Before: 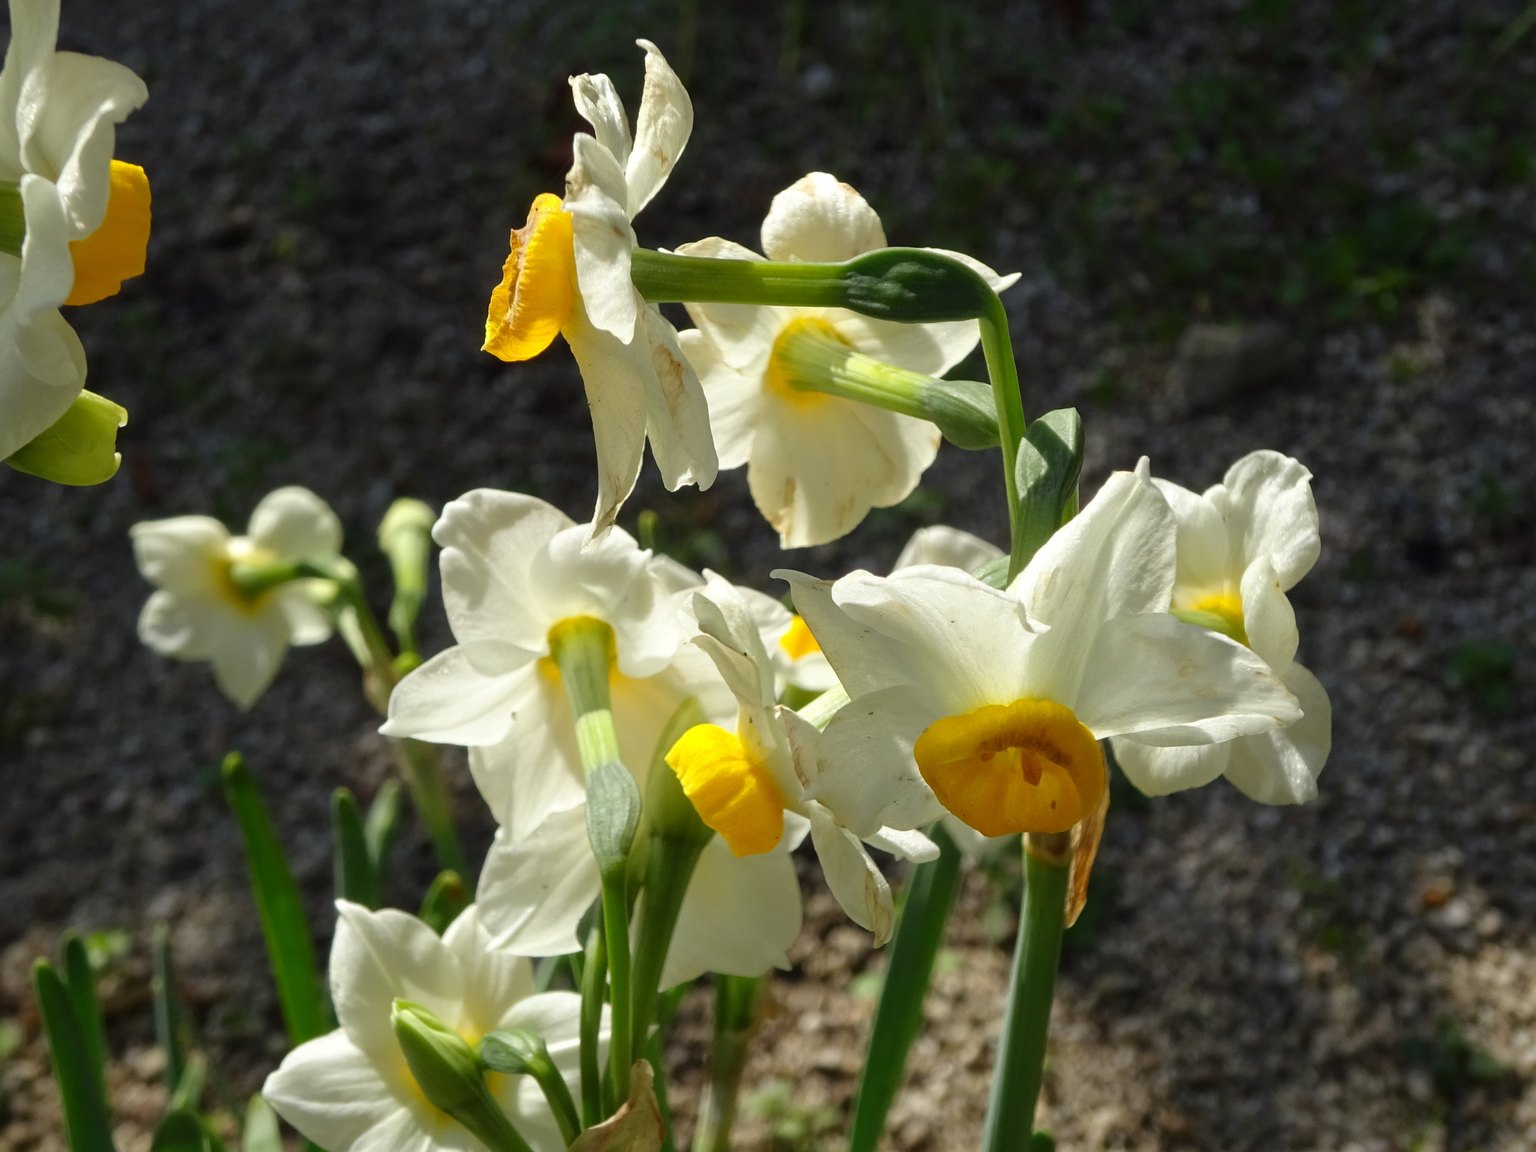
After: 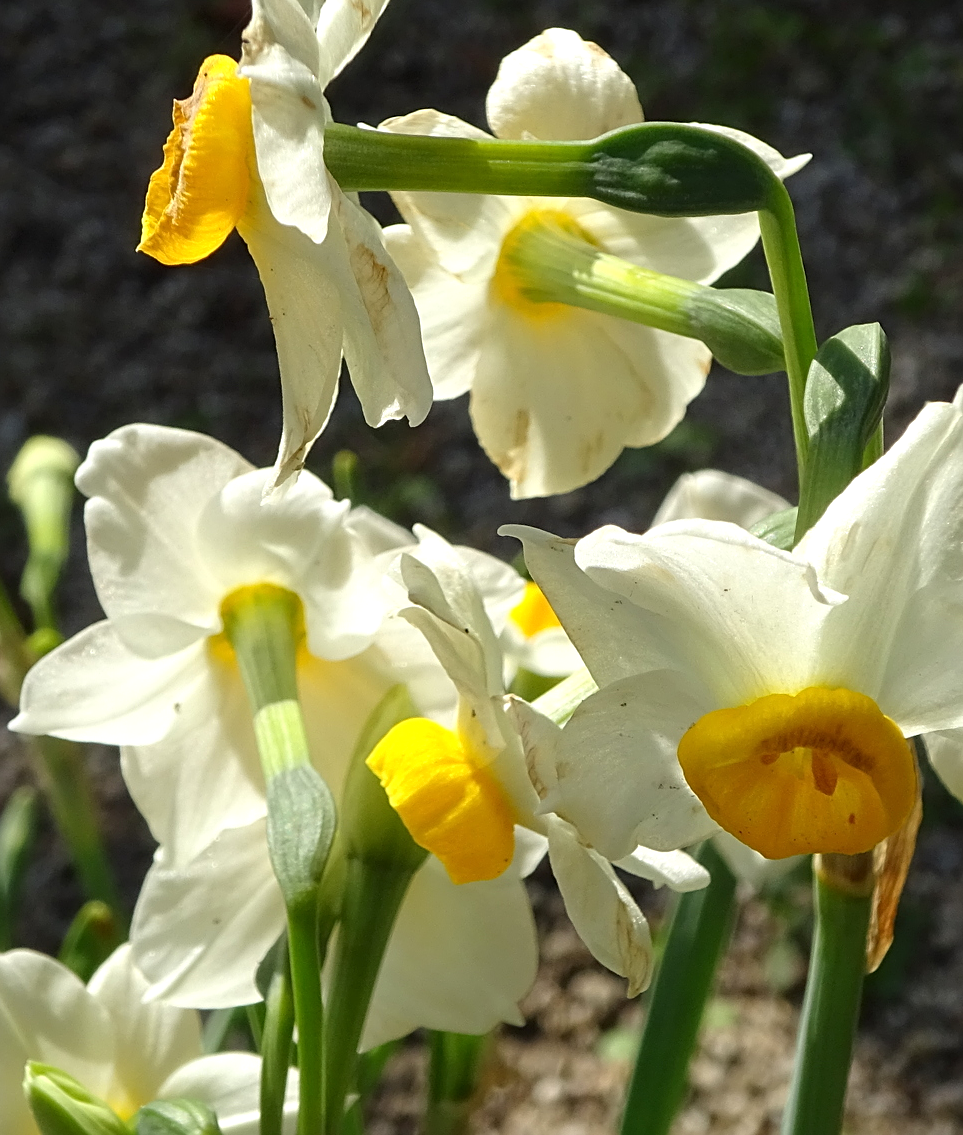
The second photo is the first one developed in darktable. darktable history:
sharpen: on, module defaults
crop and rotate: angle 0.012°, left 24.246%, top 13.04%, right 25.604%, bottom 8.161%
exposure: exposure 0.201 EV
